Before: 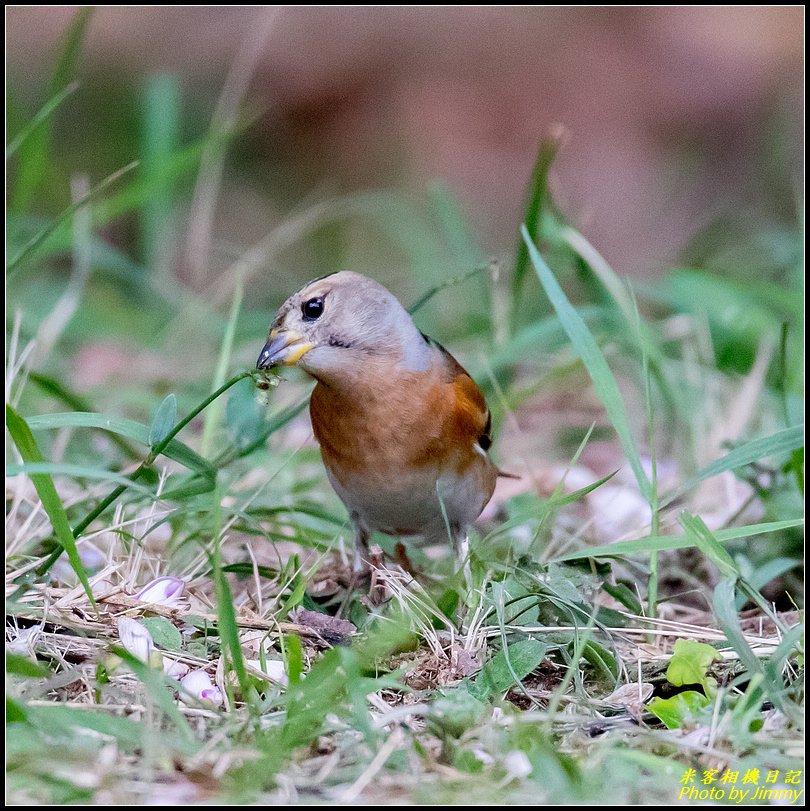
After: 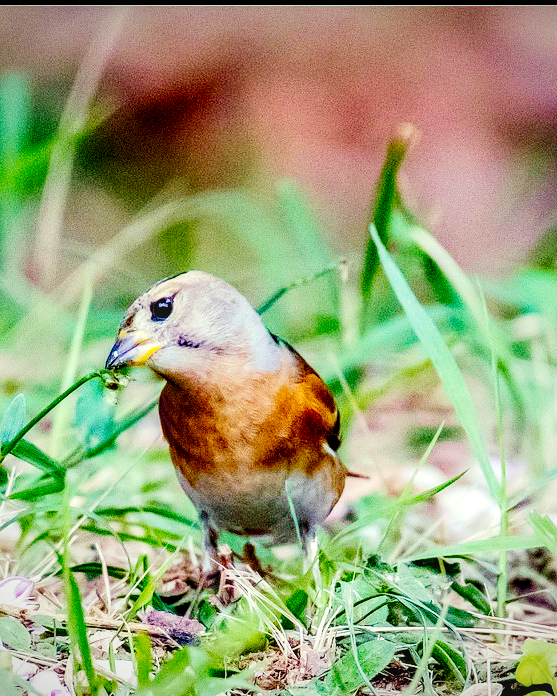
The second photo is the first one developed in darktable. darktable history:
color balance rgb: perceptual saturation grading › global saturation 30.509%, global vibrance 30.095%, contrast 9.474%
contrast brightness saturation: contrast 0.076, saturation 0.024
vignetting: fall-off radius 61.21%, brightness -0.454, saturation -0.3
local contrast: detail 130%
crop: left 18.741%, right 12.373%, bottom 14.108%
velvia: on, module defaults
tone curve: curves: ch0 [(0, 0) (0.004, 0) (0.133, 0.071) (0.341, 0.453) (0.839, 0.922) (1, 1)], preserve colors none
color correction: highlights a* -5.69, highlights b* 11
